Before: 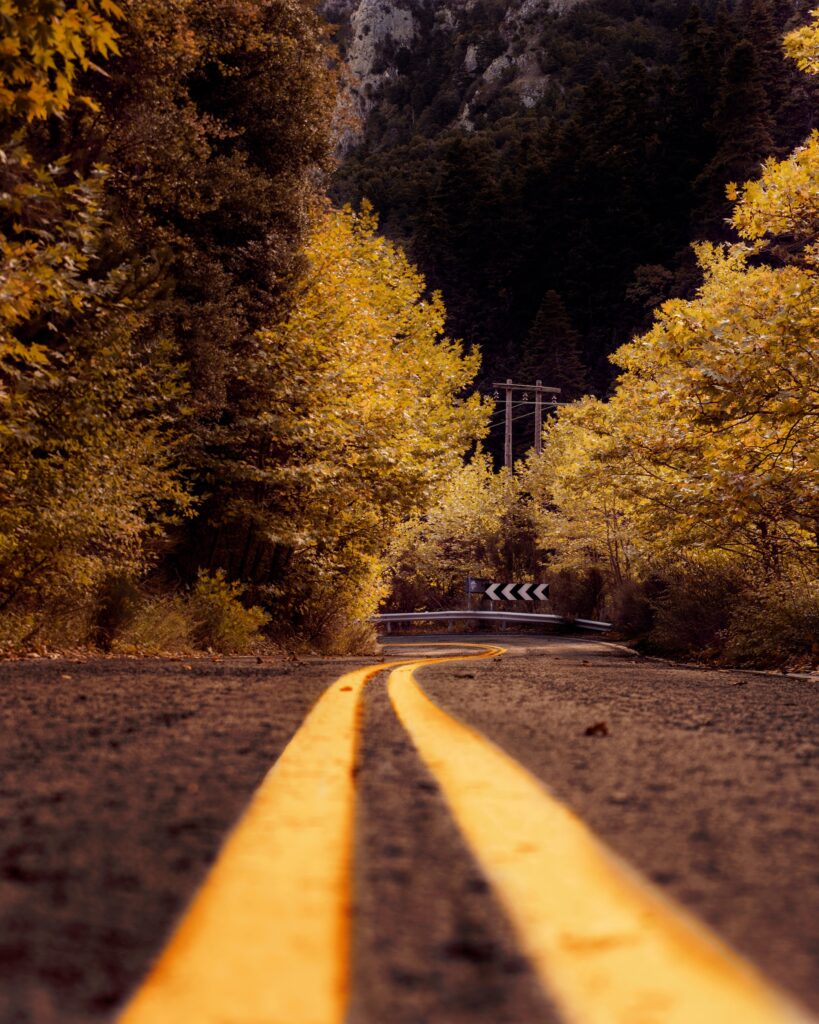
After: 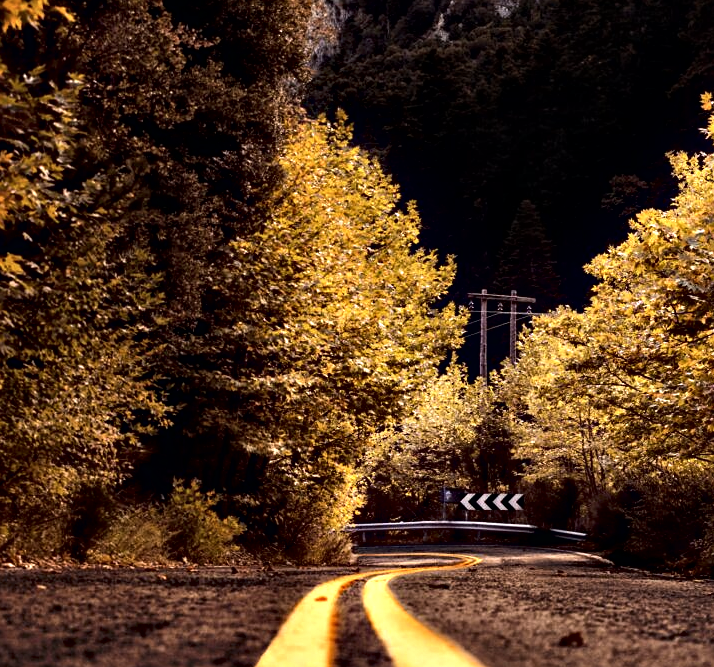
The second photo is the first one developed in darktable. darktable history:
tone equalizer: -8 EV -0.416 EV, -7 EV -0.402 EV, -6 EV -0.343 EV, -5 EV -0.241 EV, -3 EV 0.25 EV, -2 EV 0.341 EV, -1 EV 0.388 EV, +0 EV 0.395 EV, edges refinement/feathering 500, mask exposure compensation -1.57 EV, preserve details no
local contrast: mode bilateral grid, contrast 21, coarseness 49, detail 119%, midtone range 0.2
exposure: exposure -0.152 EV, compensate exposure bias true, compensate highlight preservation false
crop: left 3.087%, top 8.825%, right 9.612%, bottom 25.987%
sharpen: amount 0.204
contrast equalizer: octaves 7, y [[0.6 ×6], [0.55 ×6], [0 ×6], [0 ×6], [0 ×6]]
contrast brightness saturation: saturation -0.036
